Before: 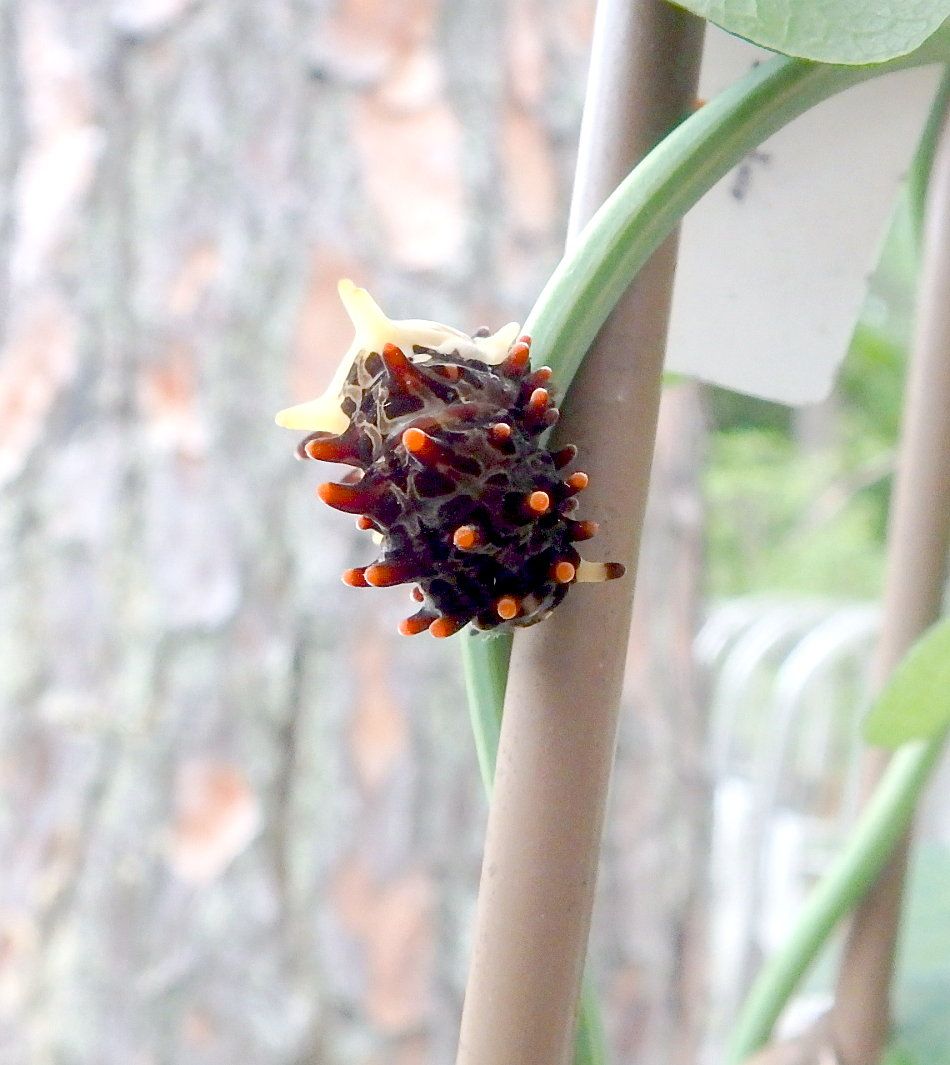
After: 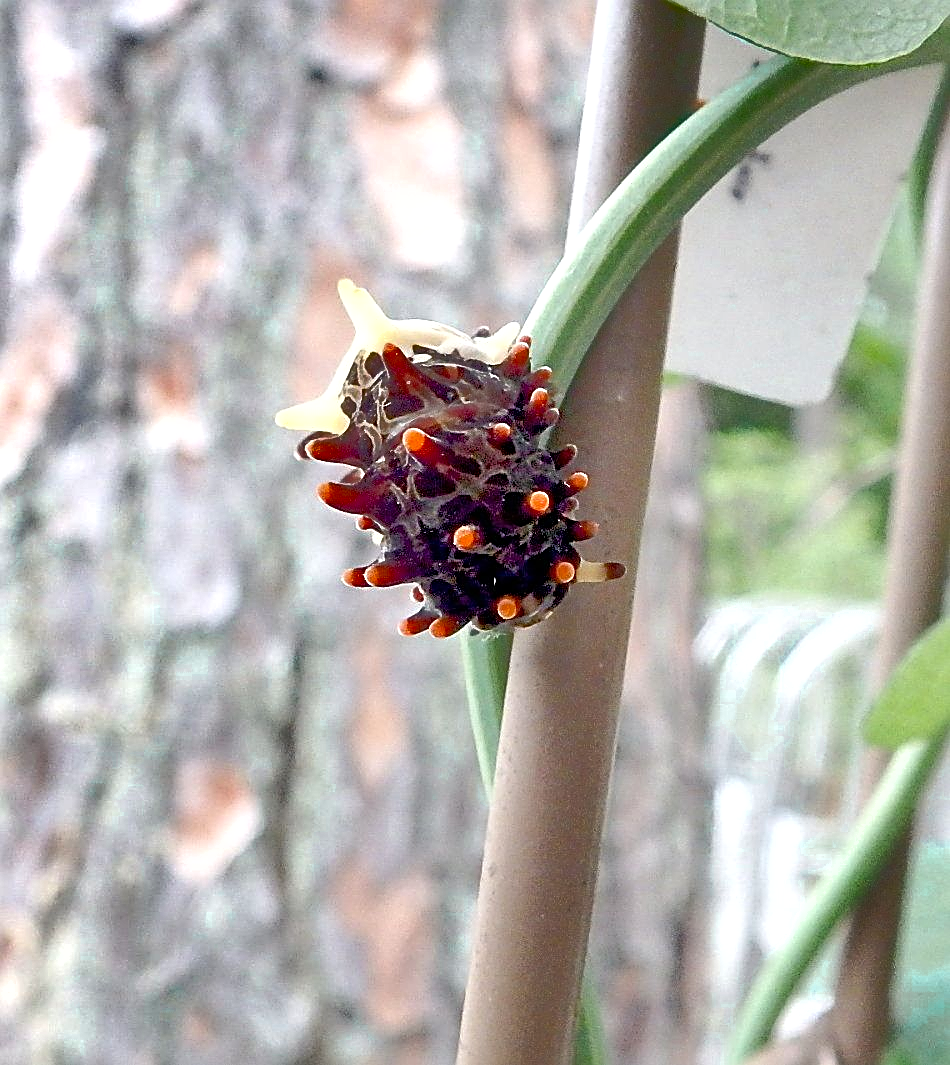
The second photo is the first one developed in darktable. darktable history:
tone equalizer: -7 EV 0.146 EV, -6 EV 0.586 EV, -5 EV 1.18 EV, -4 EV 1.31 EV, -3 EV 1.15 EV, -2 EV 0.6 EV, -1 EV 0.164 EV
shadows and highlights: radius 169.21, shadows 27.96, white point adjustment 3.13, highlights -68.76, soften with gaussian
color zones: curves: ch0 [(0.25, 0.5) (0.423, 0.5) (0.443, 0.5) (0.521, 0.756) (0.568, 0.5) (0.576, 0.5) (0.75, 0.5)]; ch1 [(0.25, 0.5) (0.423, 0.5) (0.443, 0.5) (0.539, 0.873) (0.624, 0.565) (0.631, 0.5) (0.75, 0.5)]
sharpen: radius 2.531, amount 0.63
